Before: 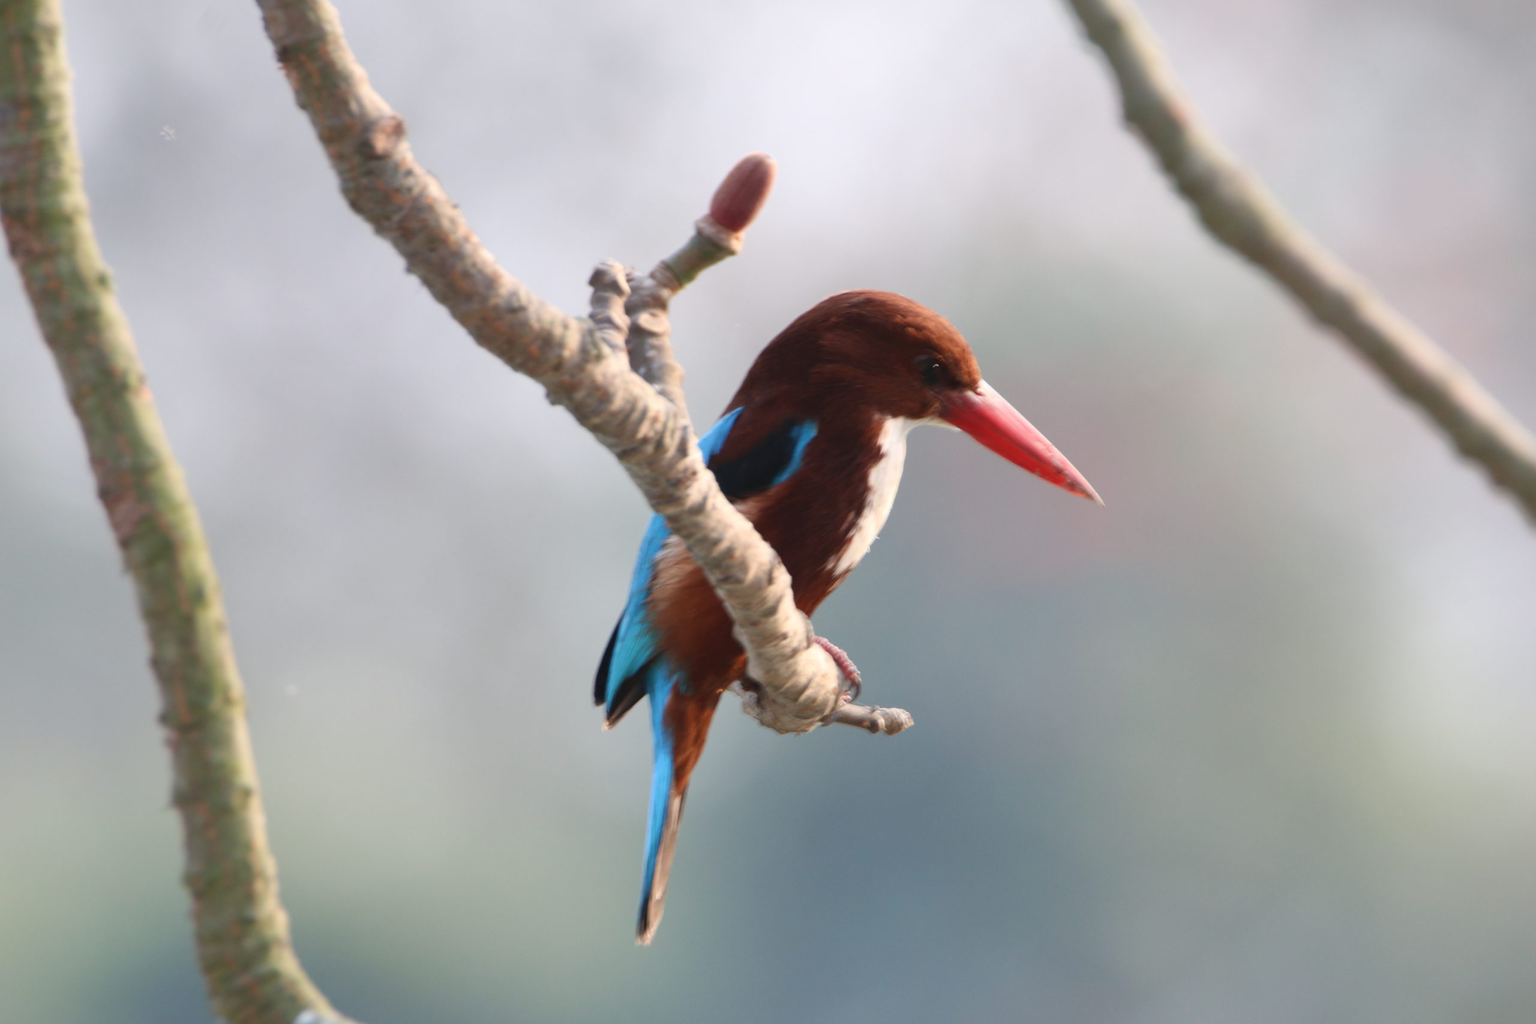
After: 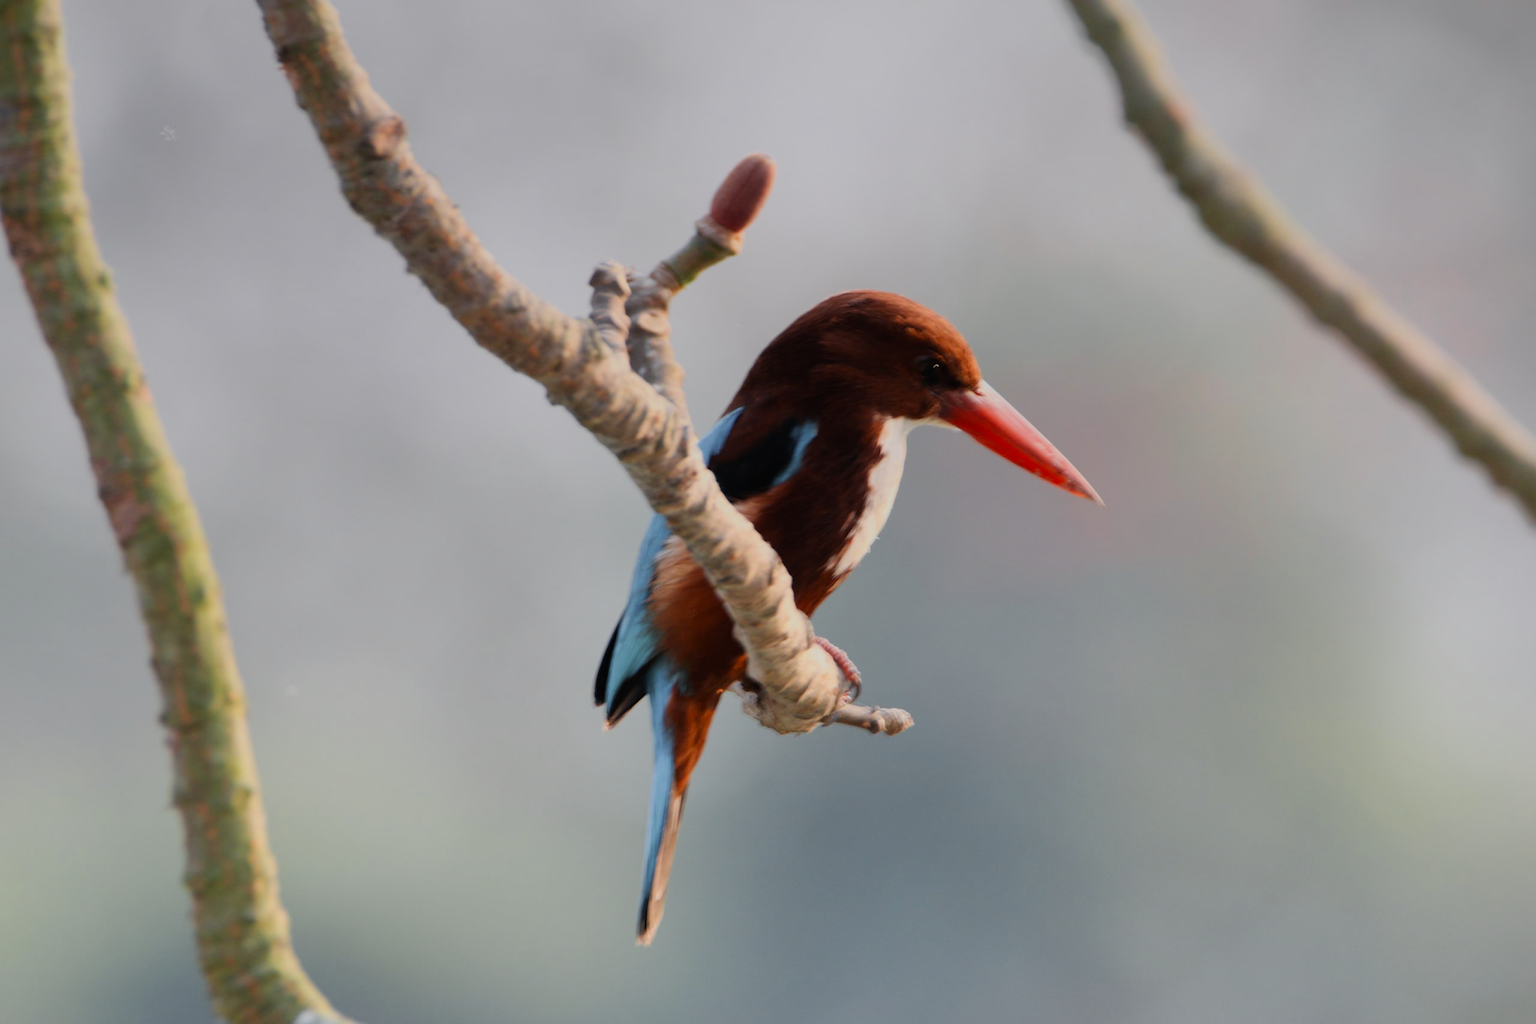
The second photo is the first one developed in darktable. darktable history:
color zones: curves: ch0 [(0, 0.511) (0.143, 0.531) (0.286, 0.56) (0.429, 0.5) (0.571, 0.5) (0.714, 0.5) (0.857, 0.5) (1, 0.5)]; ch1 [(0, 0.525) (0.143, 0.705) (0.286, 0.715) (0.429, 0.35) (0.571, 0.35) (0.714, 0.35) (0.857, 0.4) (1, 0.4)]; ch2 [(0, 0.572) (0.143, 0.512) (0.286, 0.473) (0.429, 0.45) (0.571, 0.5) (0.714, 0.5) (0.857, 0.518) (1, 0.518)]
graduated density: on, module defaults
filmic rgb: black relative exposure -7.65 EV, white relative exposure 4.56 EV, hardness 3.61, contrast 1.05
